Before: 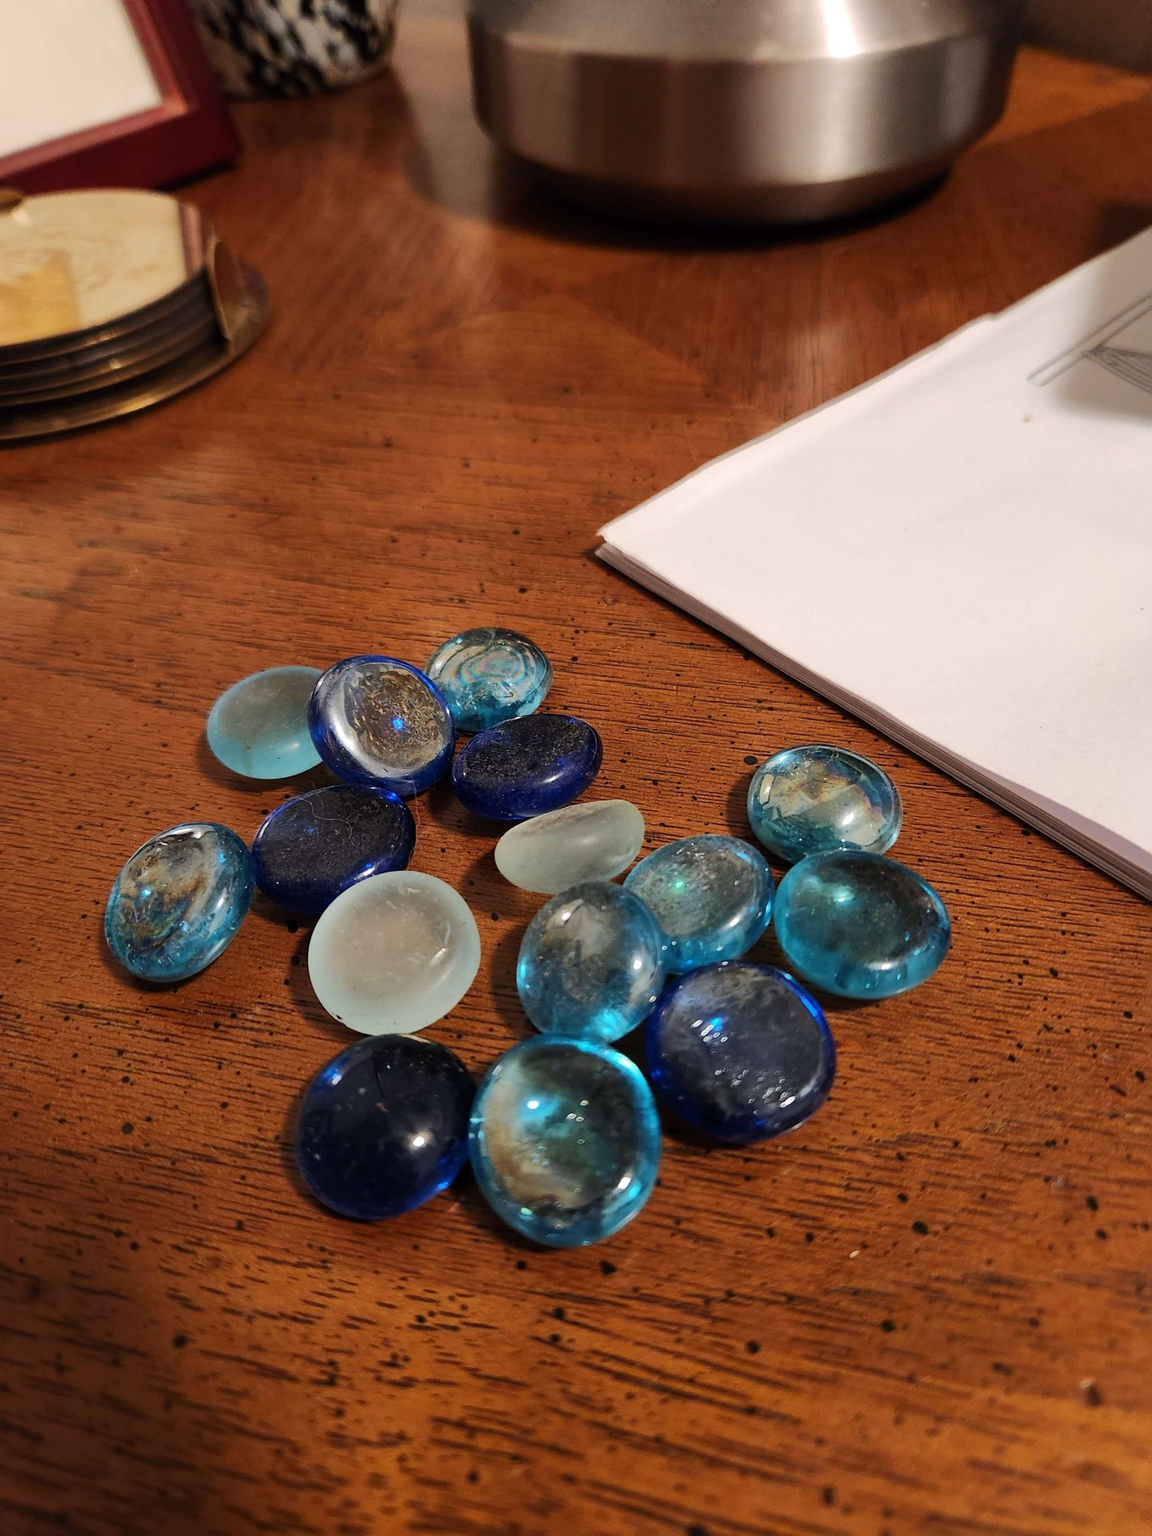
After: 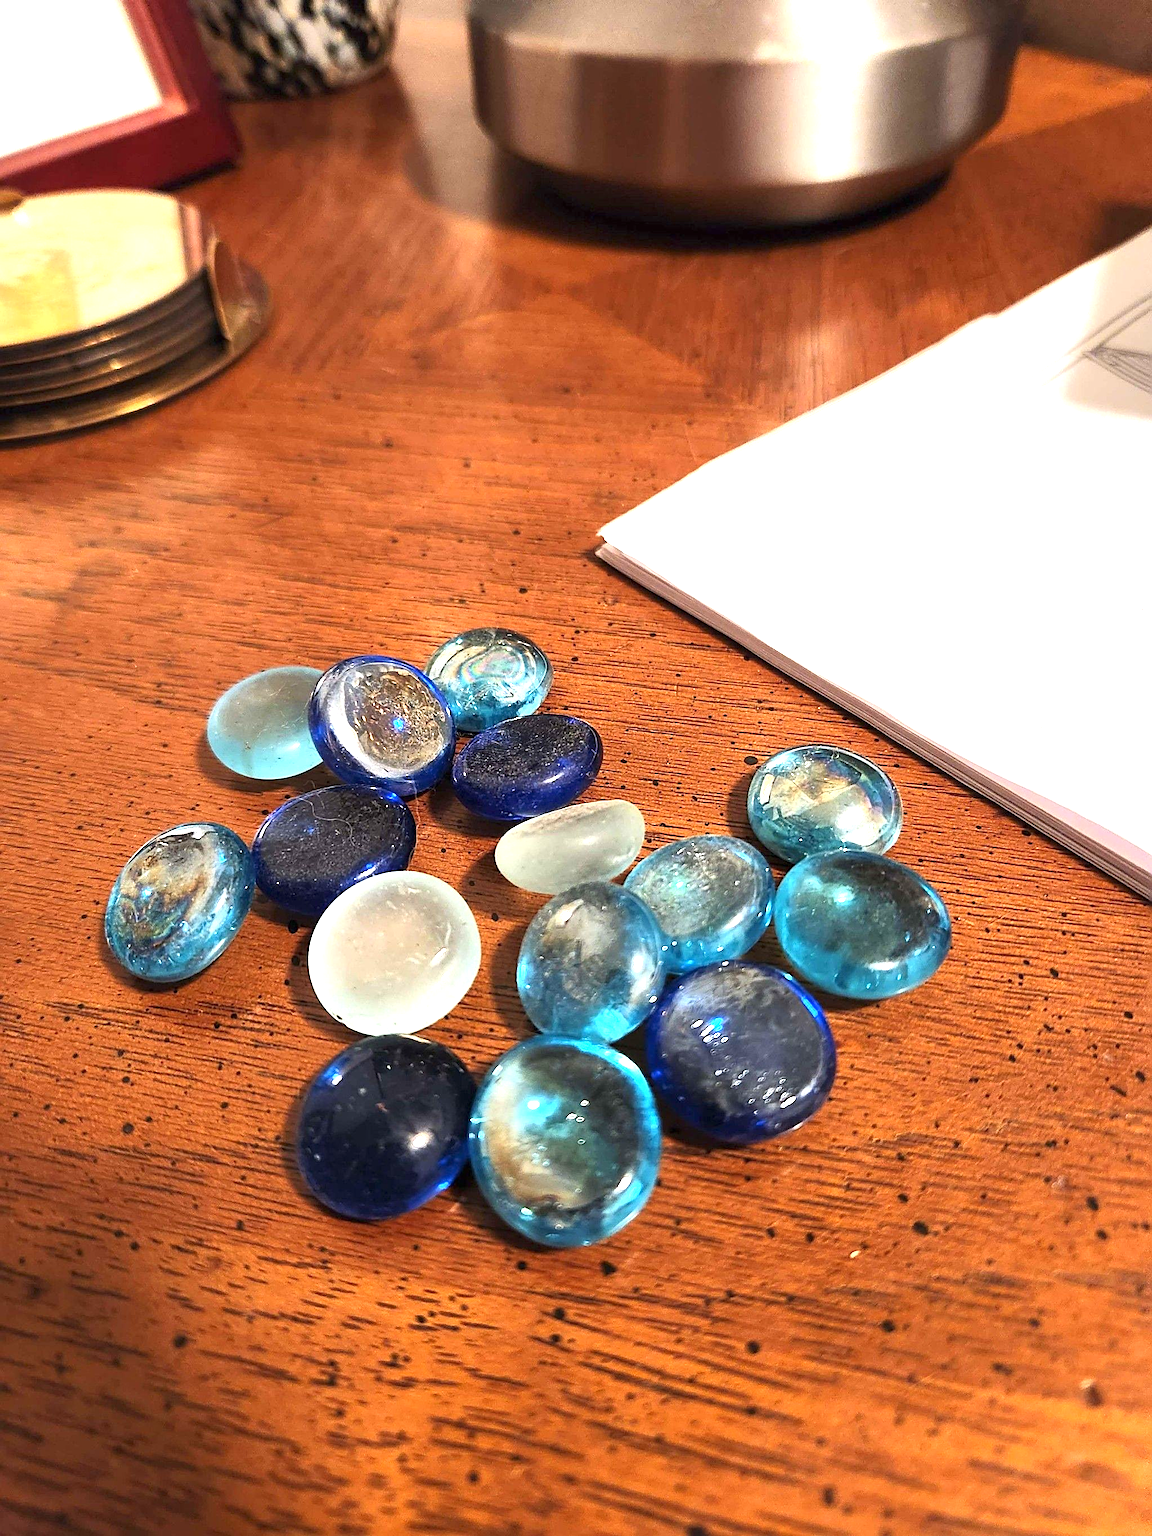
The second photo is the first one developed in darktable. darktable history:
sharpen: on, module defaults
exposure: black level correction 0, exposure 1.447 EV, compensate highlight preservation false
